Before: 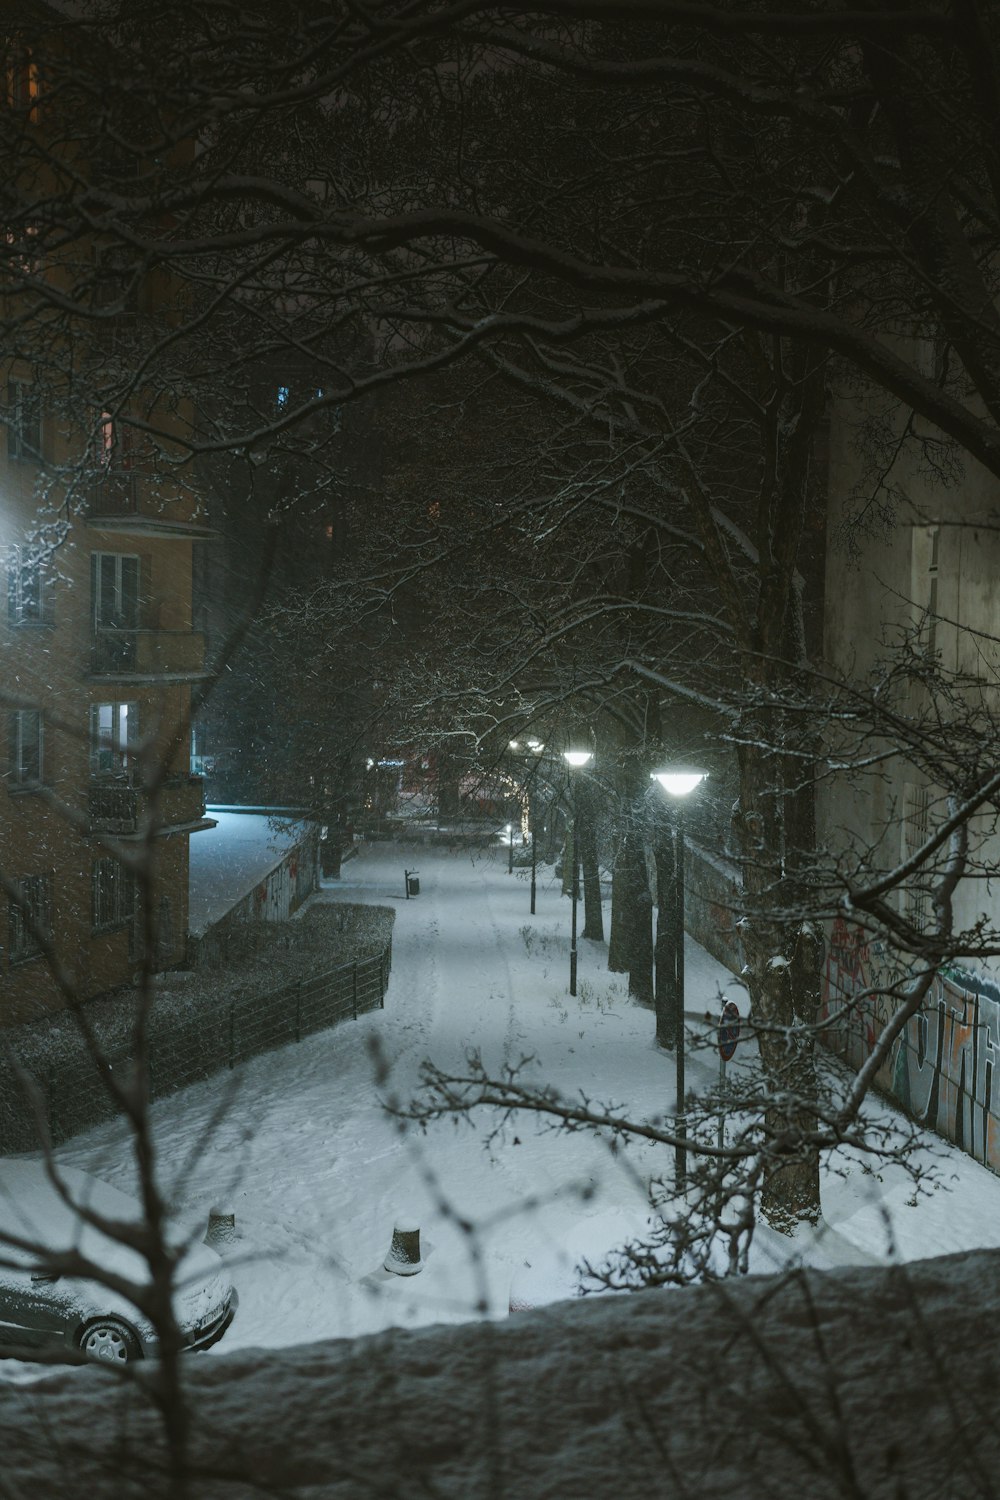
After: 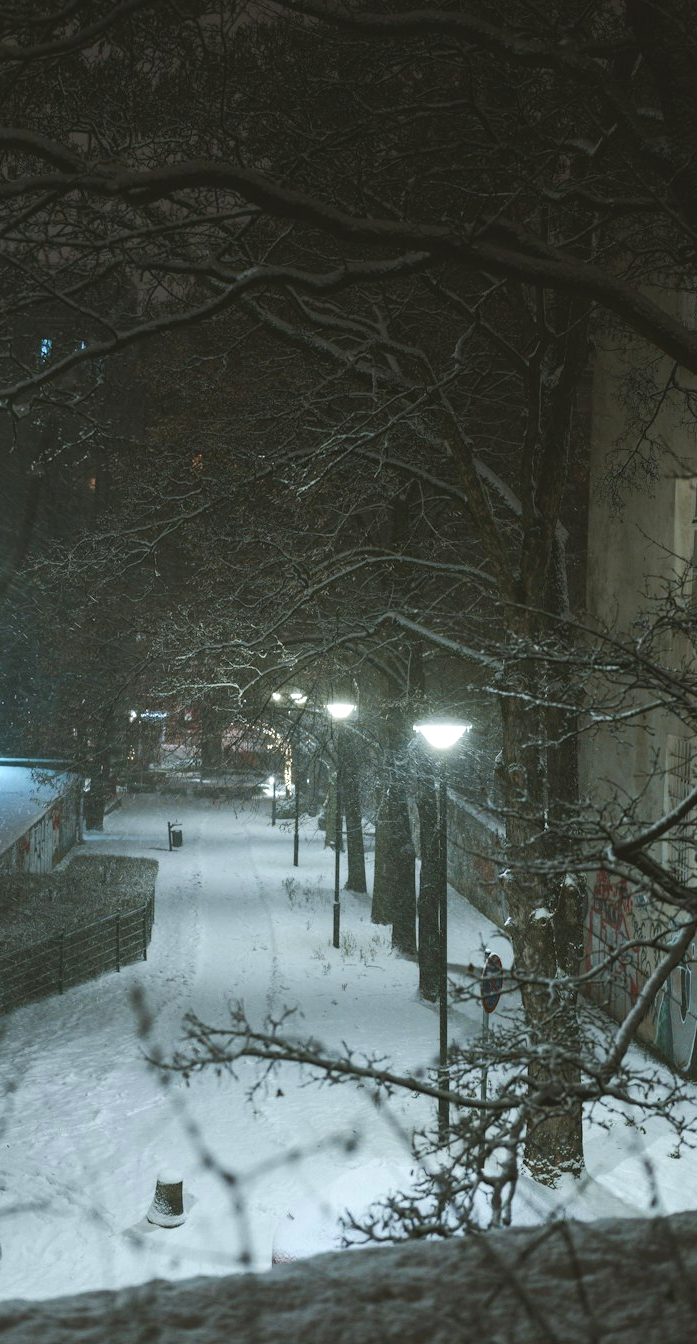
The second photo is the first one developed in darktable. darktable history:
exposure: black level correction -0.002, exposure 0.546 EV, compensate exposure bias true, compensate highlight preservation false
crop and rotate: left 23.743%, top 3.295%, right 6.557%, bottom 7.047%
